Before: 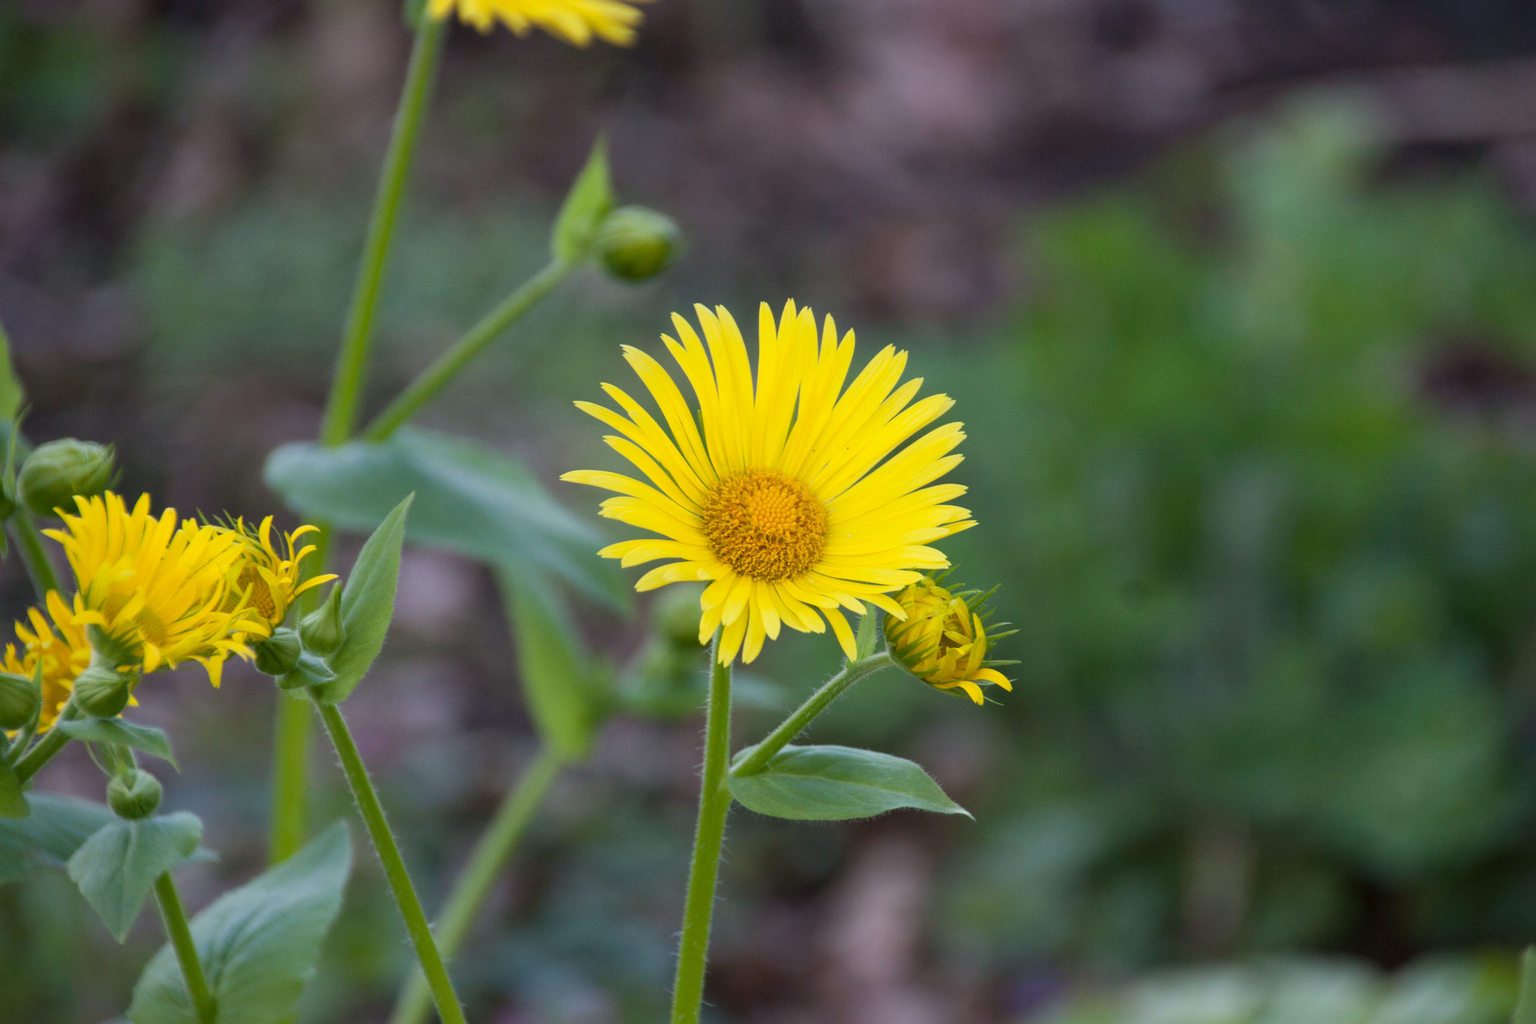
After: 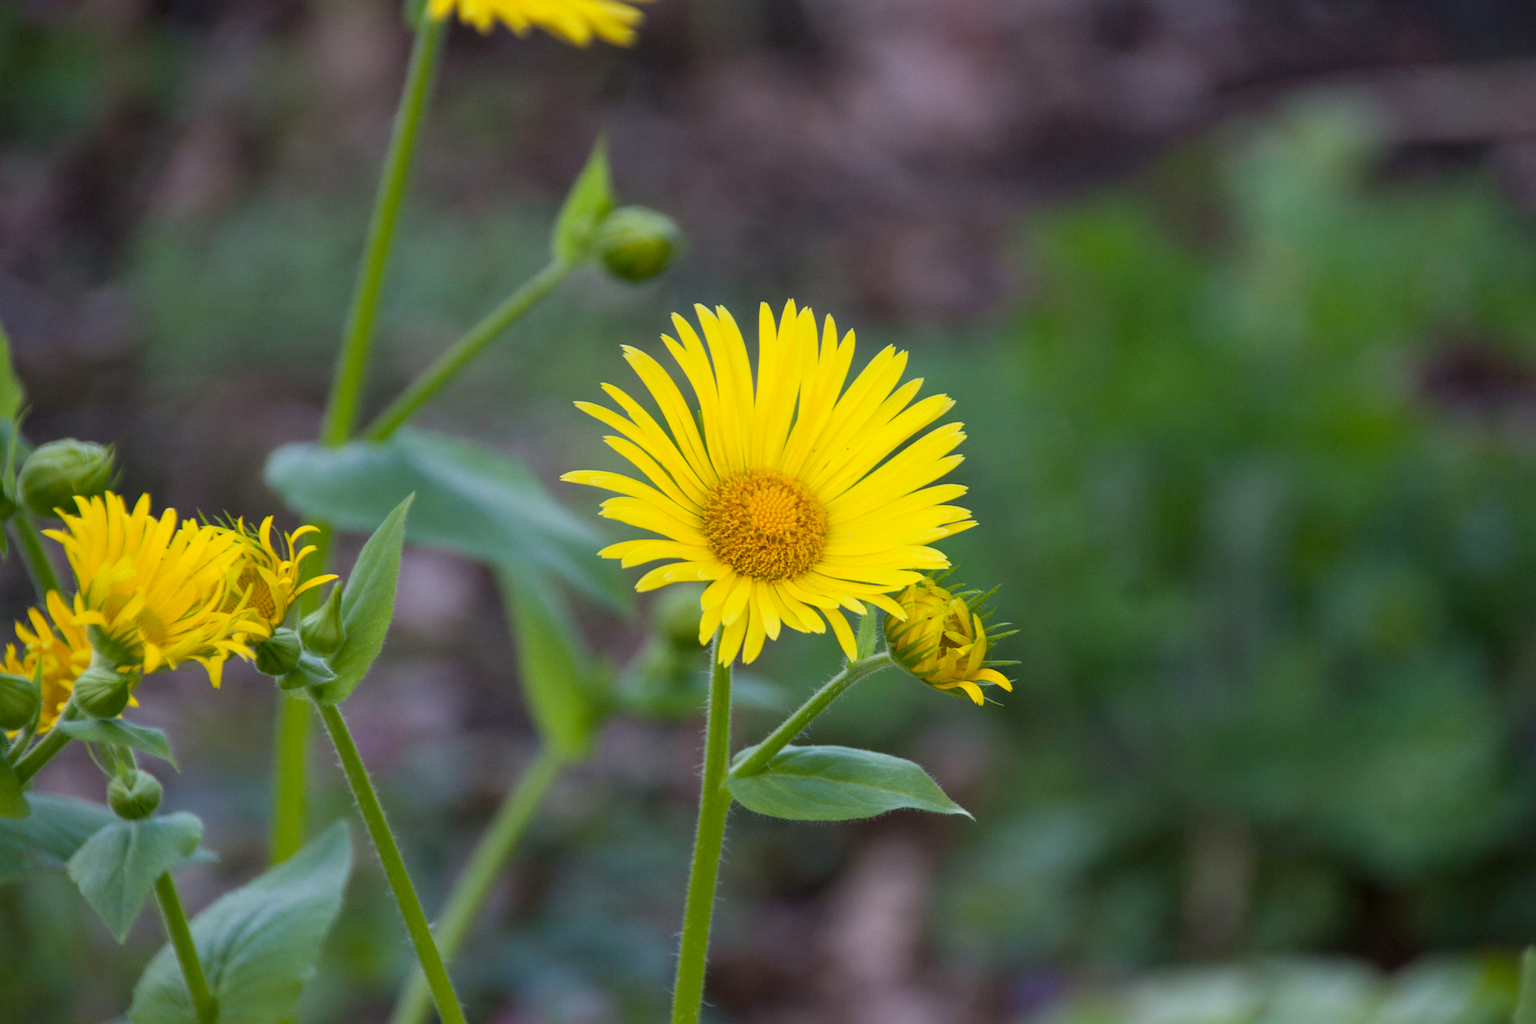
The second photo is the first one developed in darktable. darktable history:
color balance rgb: perceptual saturation grading › global saturation 10%, global vibrance 10%
